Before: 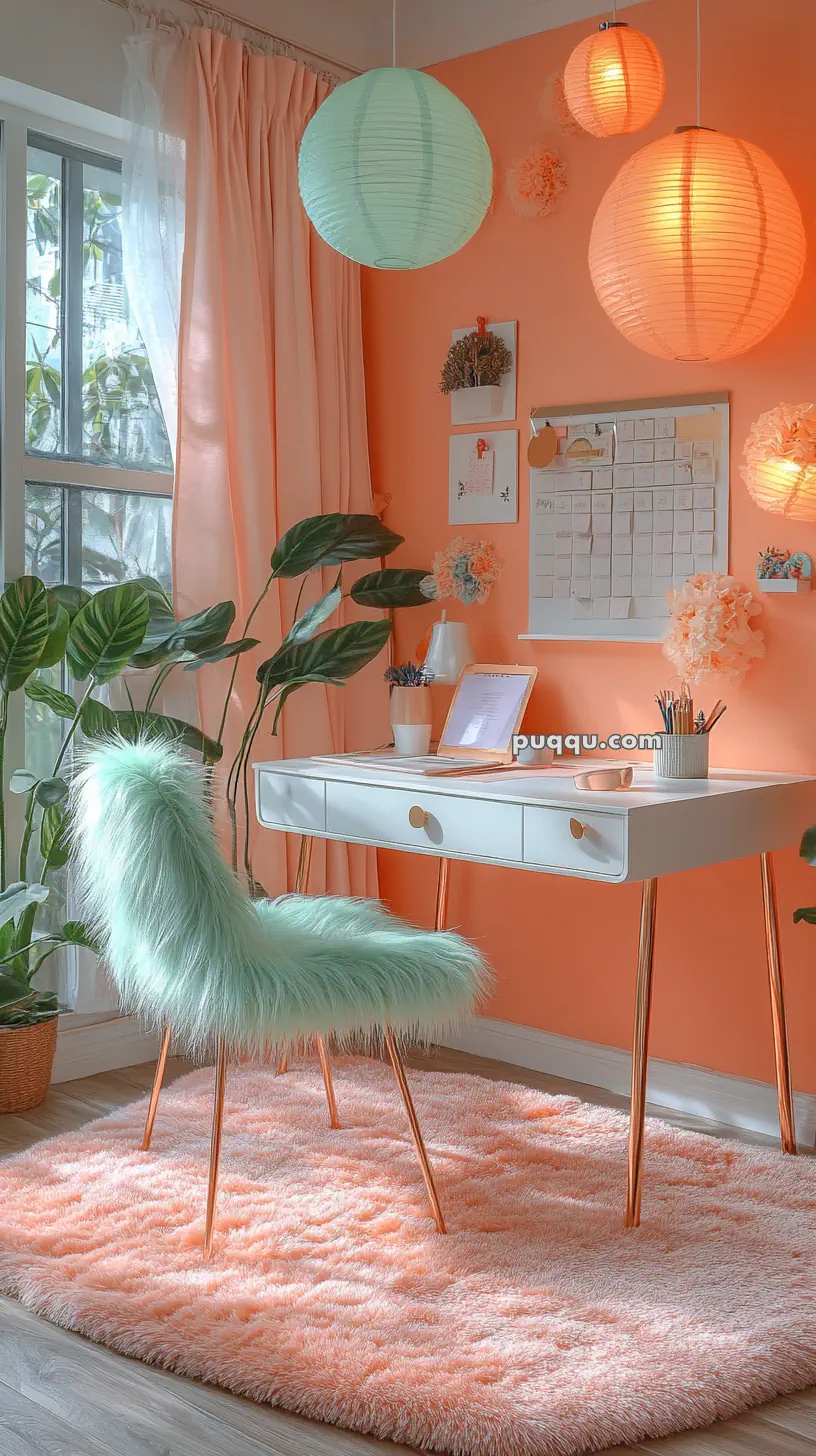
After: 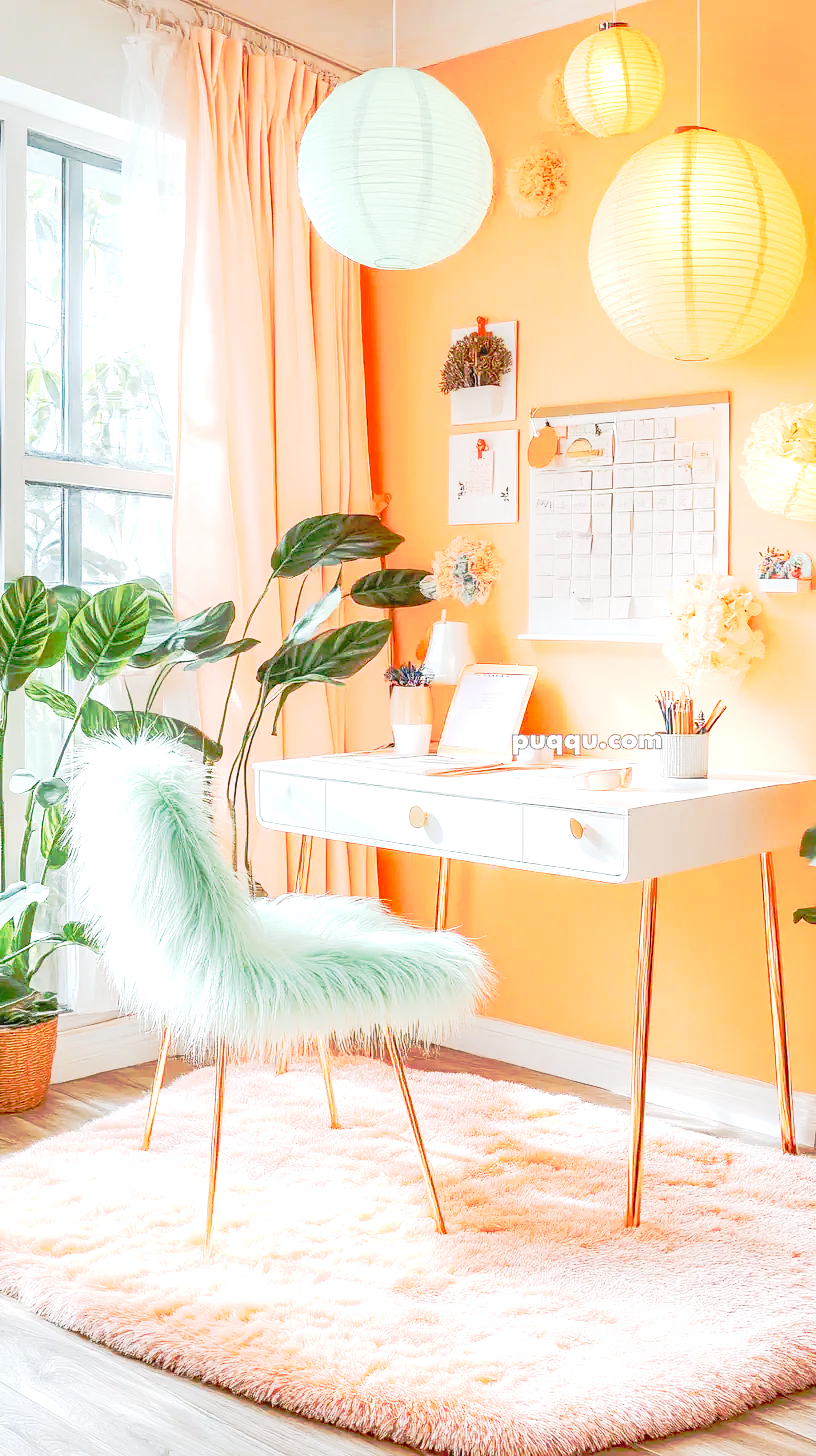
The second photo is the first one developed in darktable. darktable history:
color zones: curves: ch0 [(0, 0.5) (0.143, 0.5) (0.286, 0.5) (0.429, 0.5) (0.571, 0.5) (0.714, 0.476) (0.857, 0.5) (1, 0.5)]; ch2 [(0, 0.5) (0.143, 0.5) (0.286, 0.5) (0.429, 0.5) (0.571, 0.5) (0.714, 0.487) (0.857, 0.5) (1, 0.5)]
tone curve: curves: ch0 [(0, 0) (0.081, 0.033) (0.192, 0.124) (0.283, 0.238) (0.407, 0.476) (0.495, 0.521) (0.661, 0.756) (0.788, 0.87) (1, 0.951)]; ch1 [(0, 0) (0.161, 0.092) (0.35, 0.33) (0.392, 0.392) (0.427, 0.426) (0.479, 0.472) (0.505, 0.497) (0.521, 0.524) (0.567, 0.56) (0.583, 0.592) (0.625, 0.627) (0.678, 0.733) (1, 1)]; ch2 [(0, 0) (0.346, 0.362) (0.404, 0.427) (0.502, 0.499) (0.531, 0.523) (0.544, 0.561) (0.58, 0.59) (0.629, 0.642) (0.717, 0.678) (1, 1)], preserve colors none
local contrast: on, module defaults
exposure: black level correction 0, exposure 1.677 EV, compensate exposure bias true, compensate highlight preservation false
